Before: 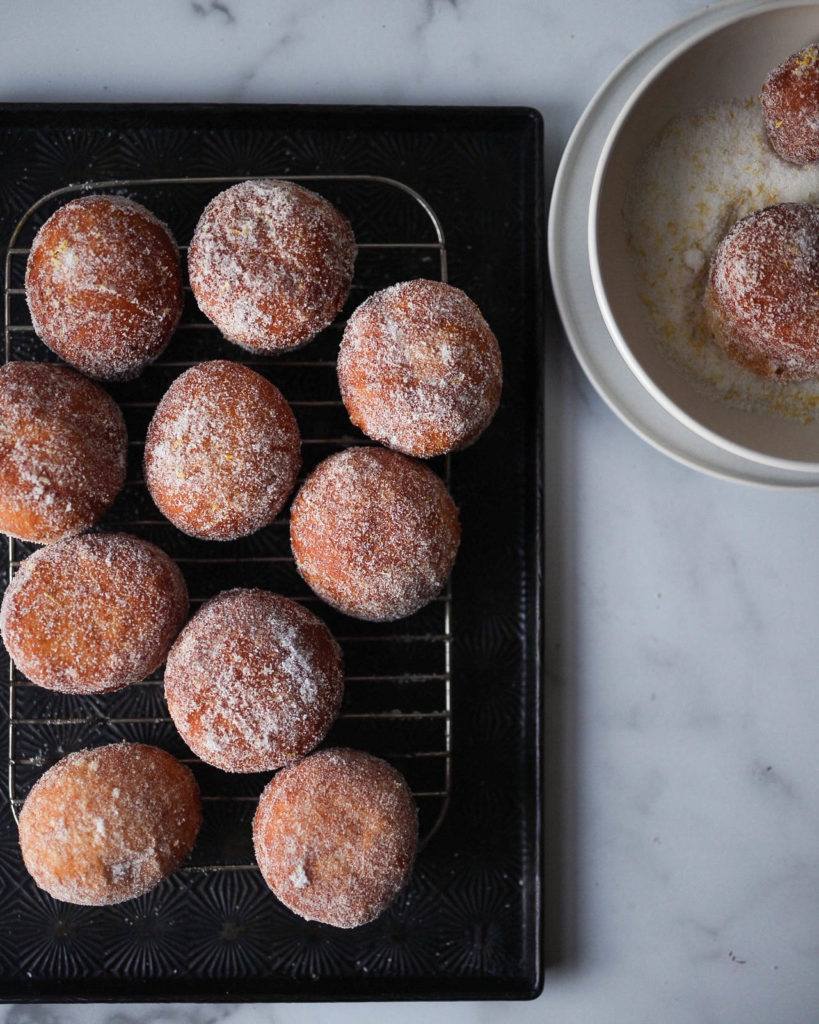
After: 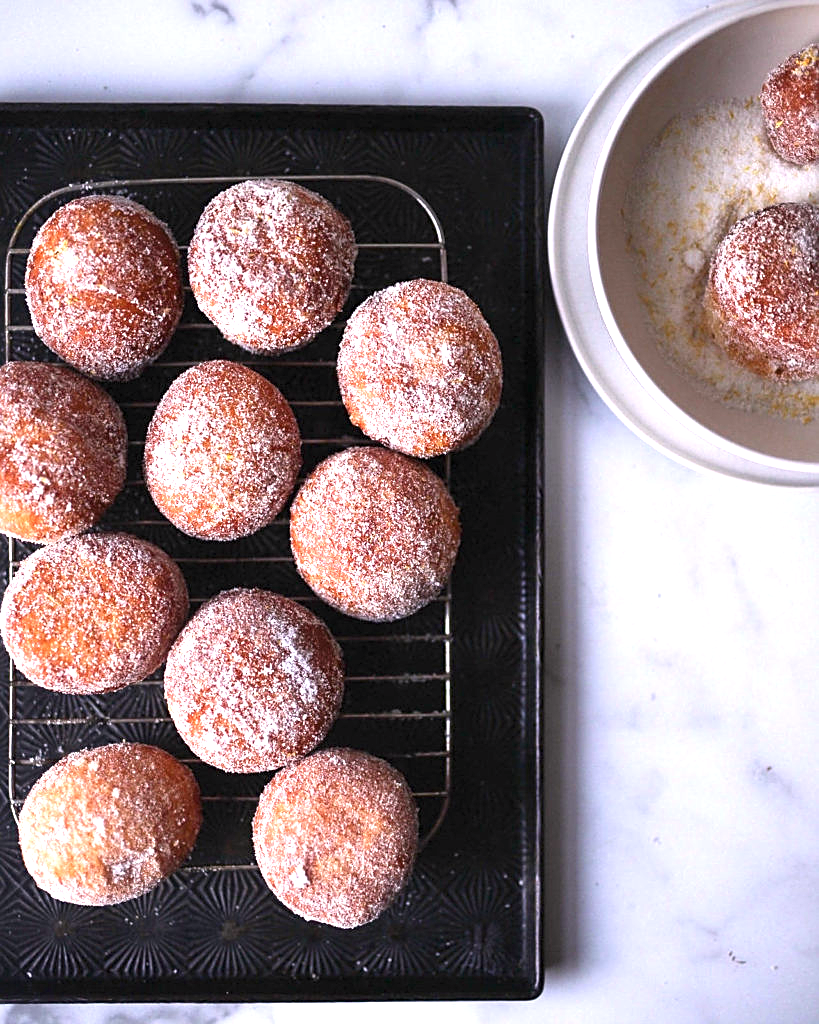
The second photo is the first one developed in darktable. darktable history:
white balance: red 1.05, blue 1.072
sharpen: on, module defaults
exposure: black level correction 0, exposure 1.198 EV, compensate exposure bias true, compensate highlight preservation false
